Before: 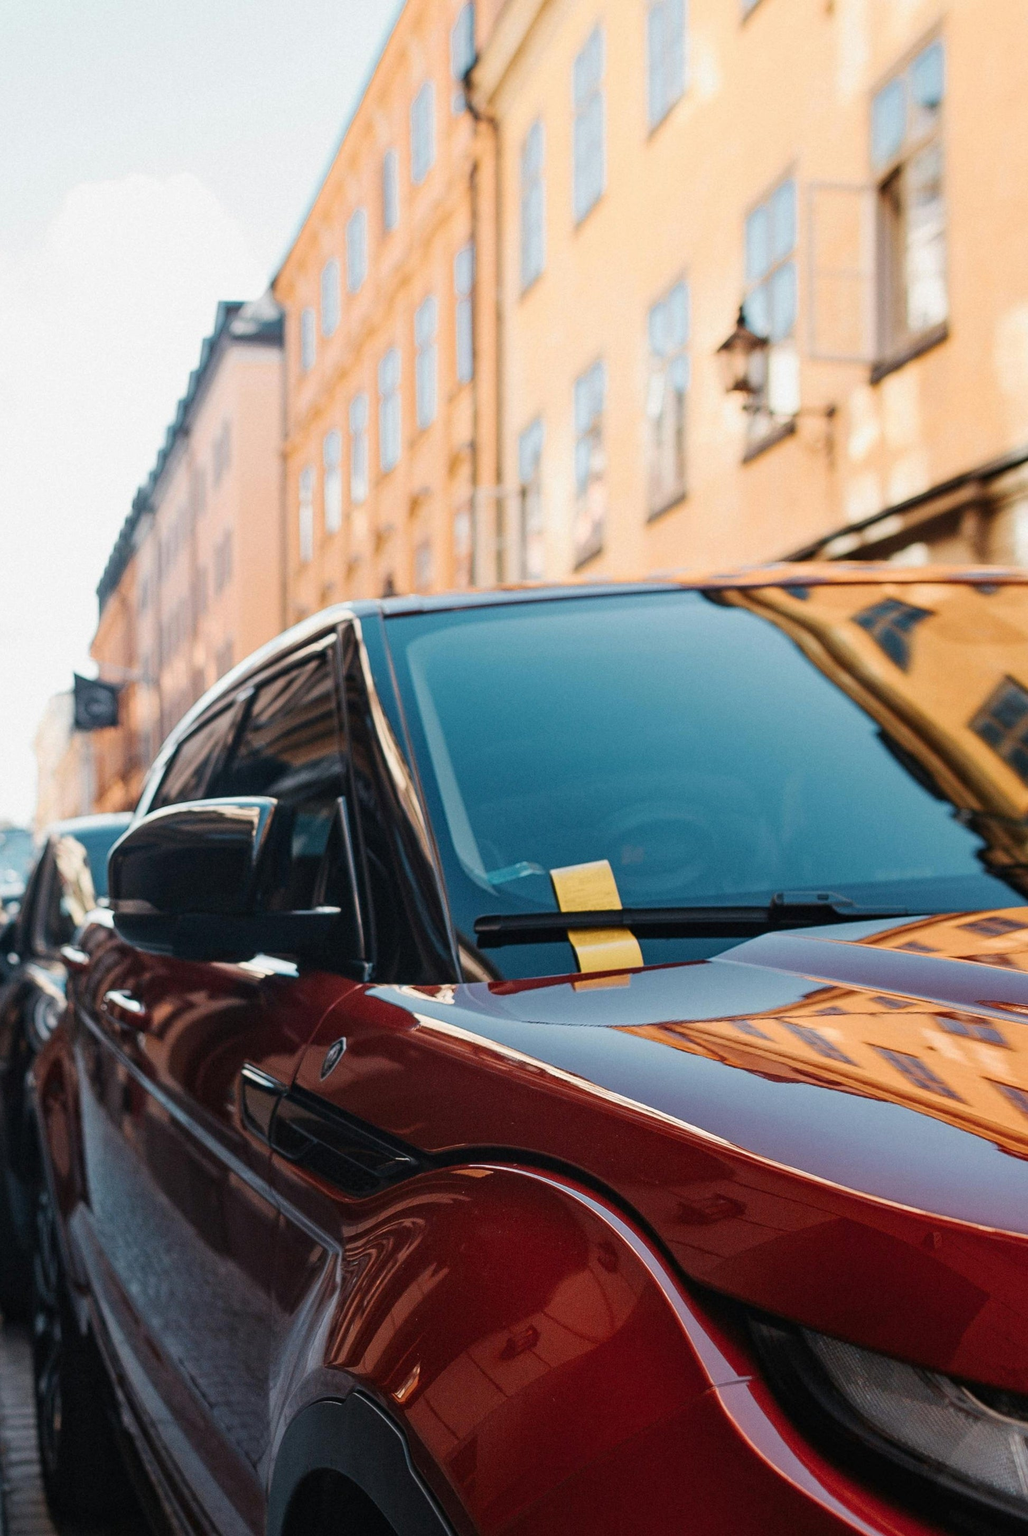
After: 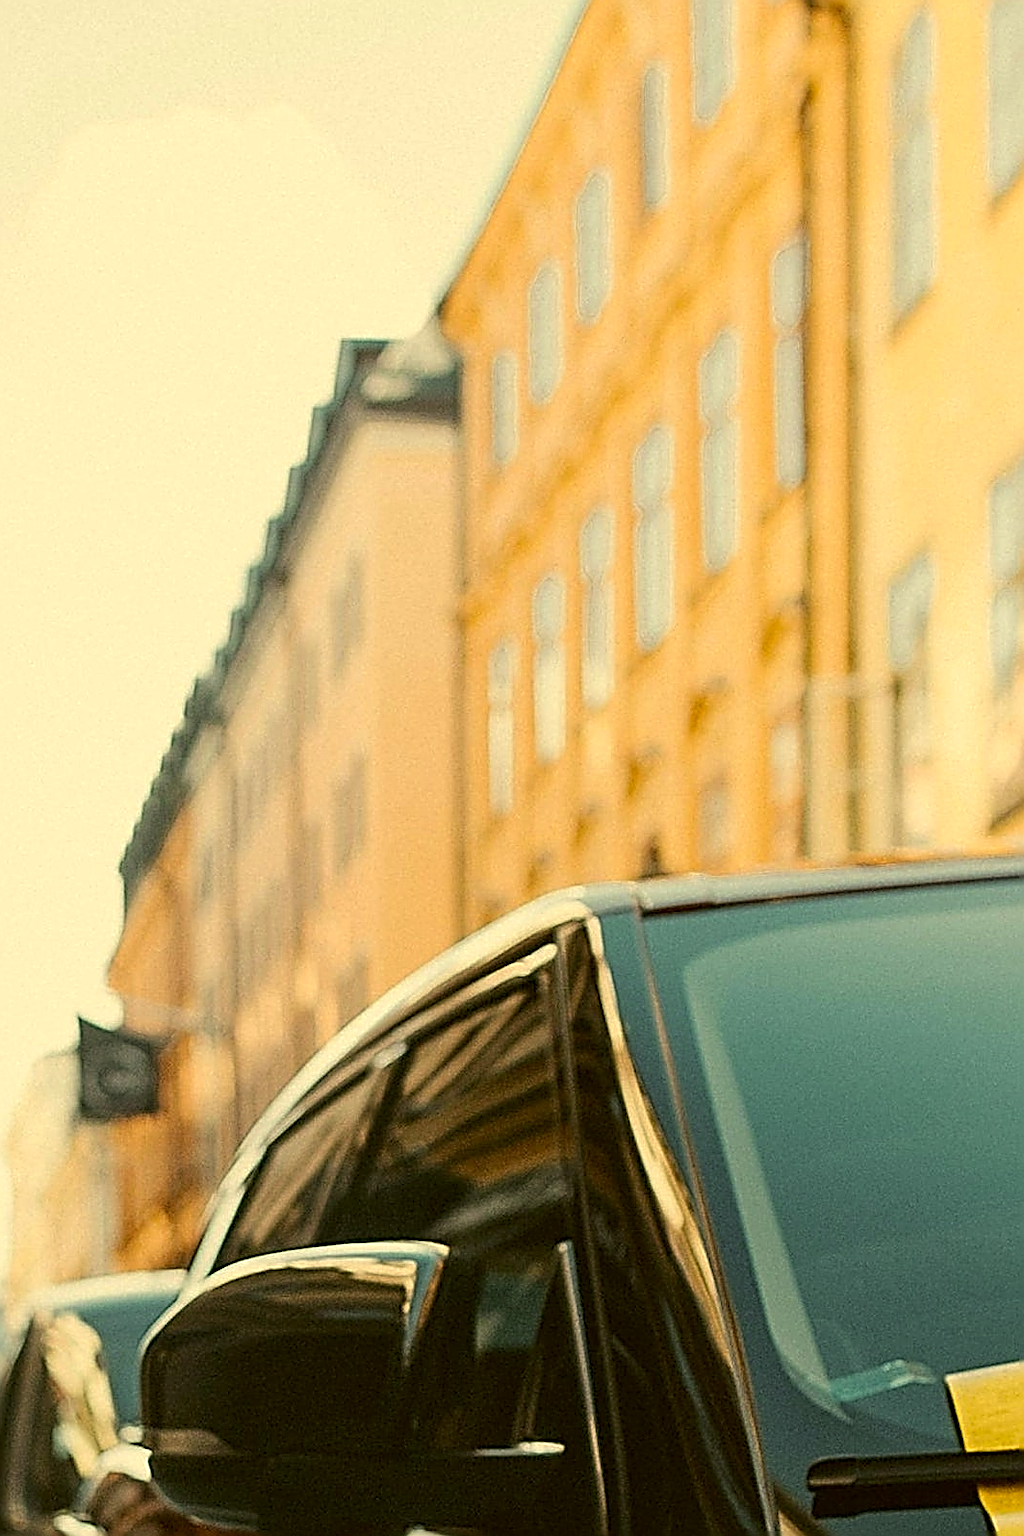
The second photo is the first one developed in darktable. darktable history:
crop and rotate: left 3.047%, top 7.509%, right 42.236%, bottom 37.598%
color correction: highlights a* 0.162, highlights b* 29.53, shadows a* -0.162, shadows b* 21.09
sharpen: amount 2
